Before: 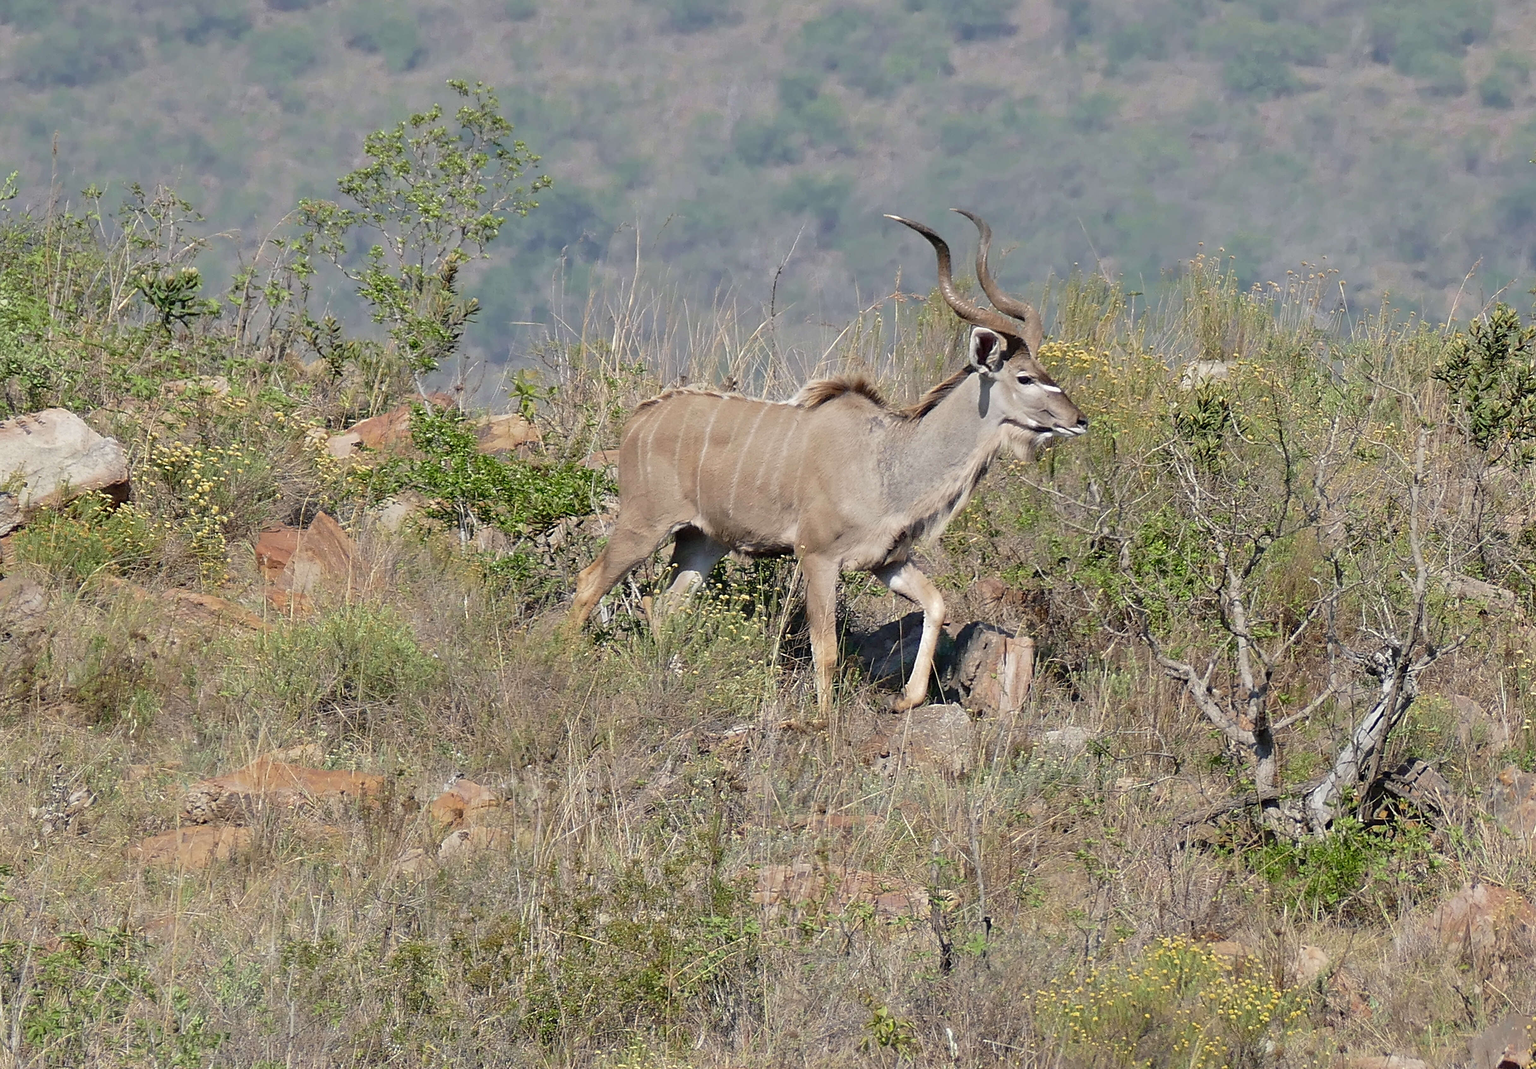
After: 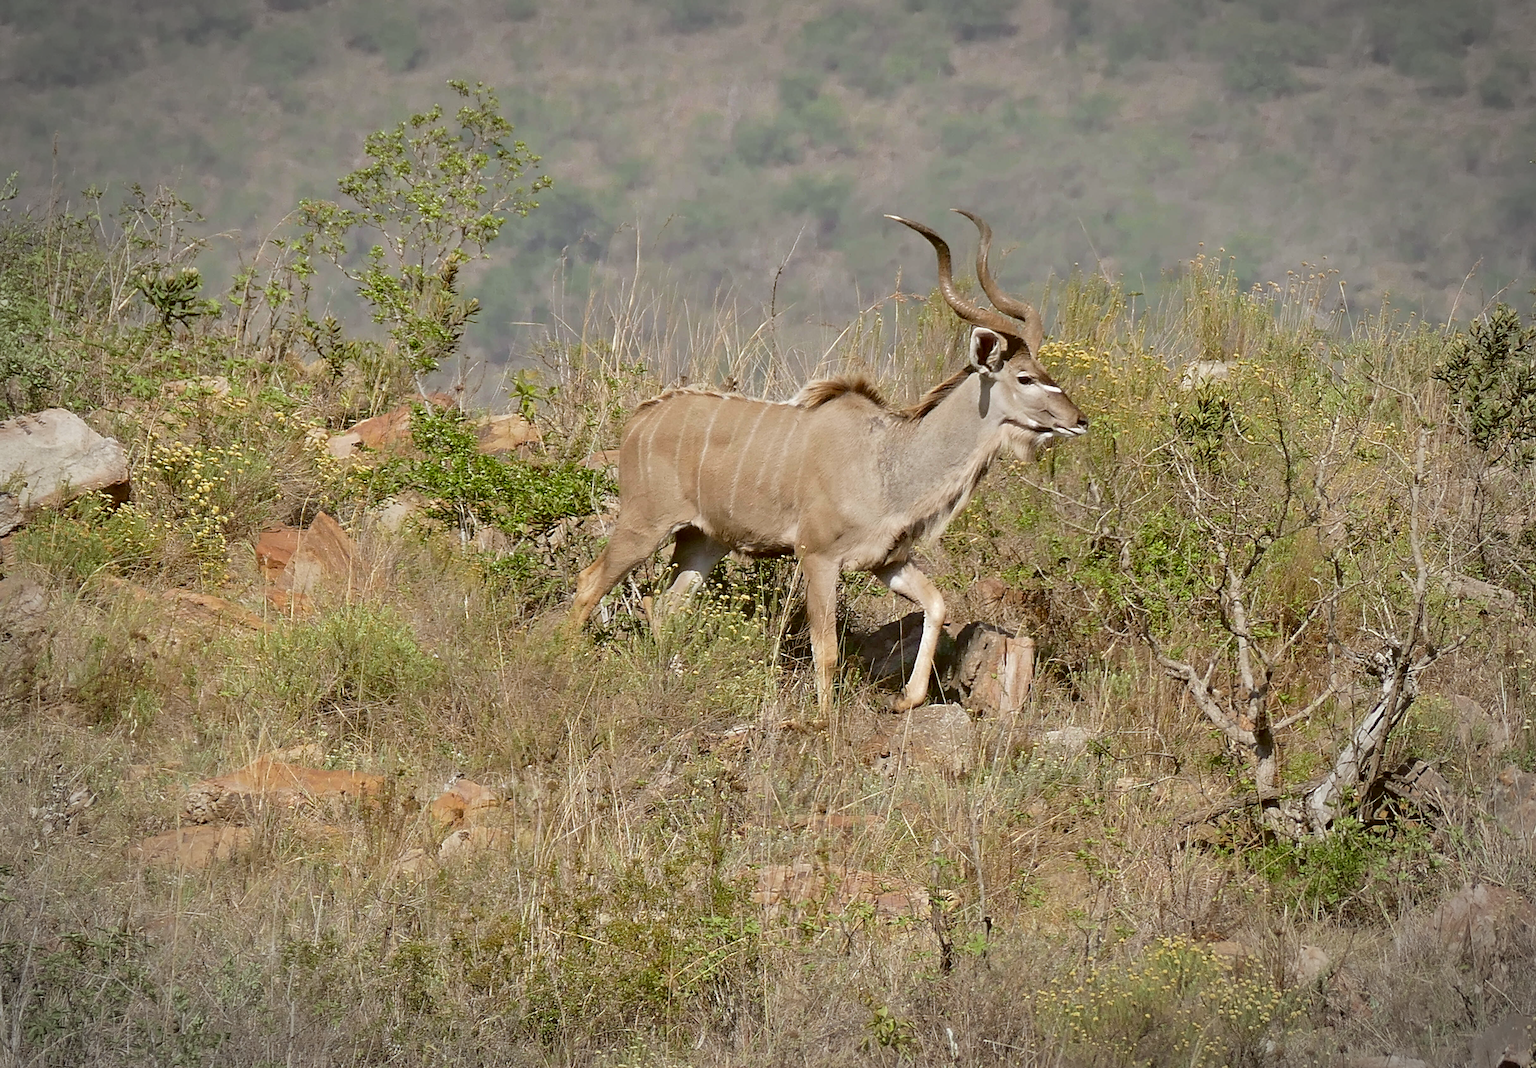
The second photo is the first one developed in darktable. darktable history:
color correction: highlights a* -0.482, highlights b* 0.161, shadows a* 4.66, shadows b* 20.72
vignetting: automatic ratio true
